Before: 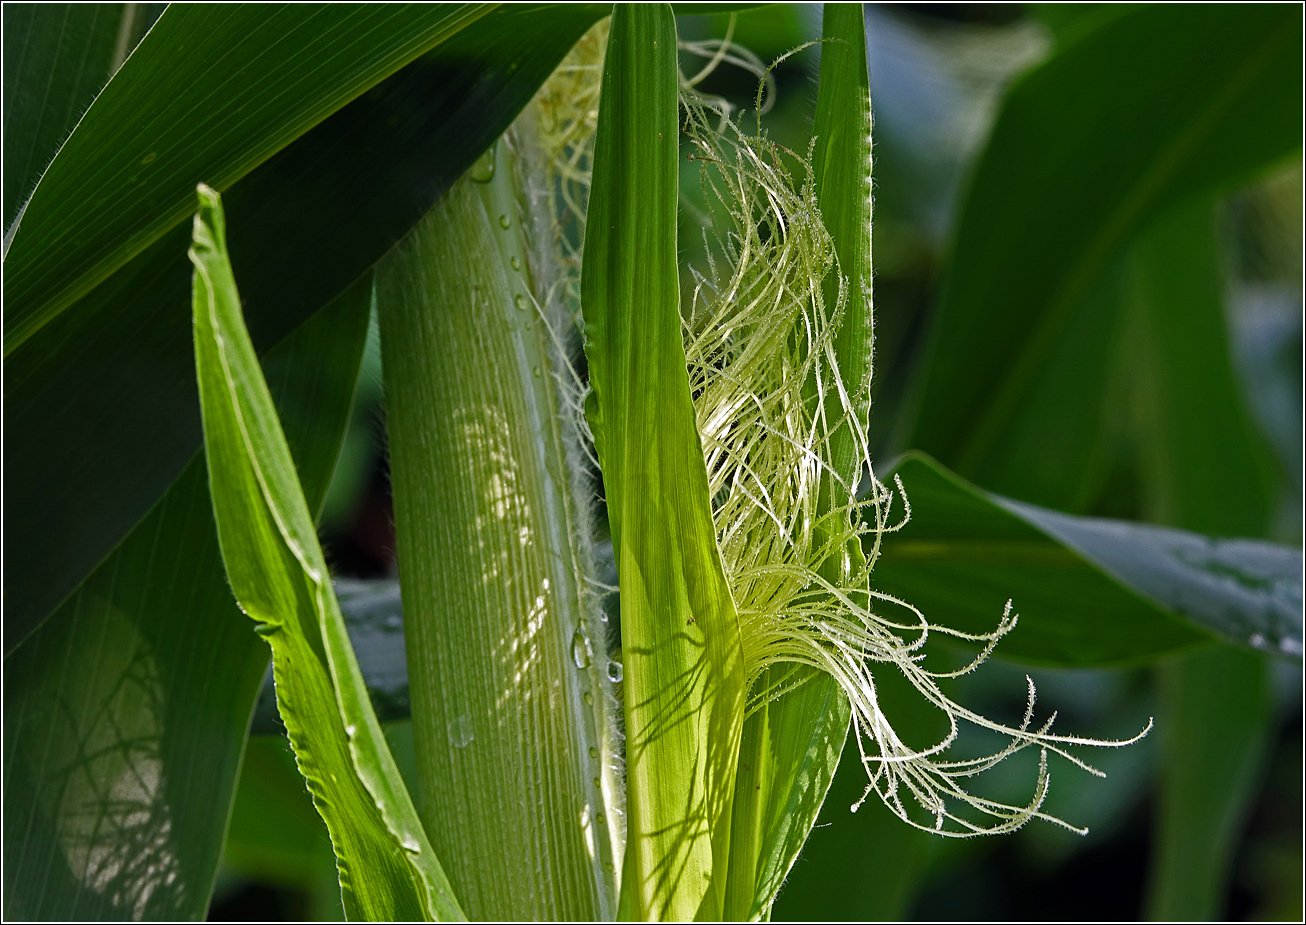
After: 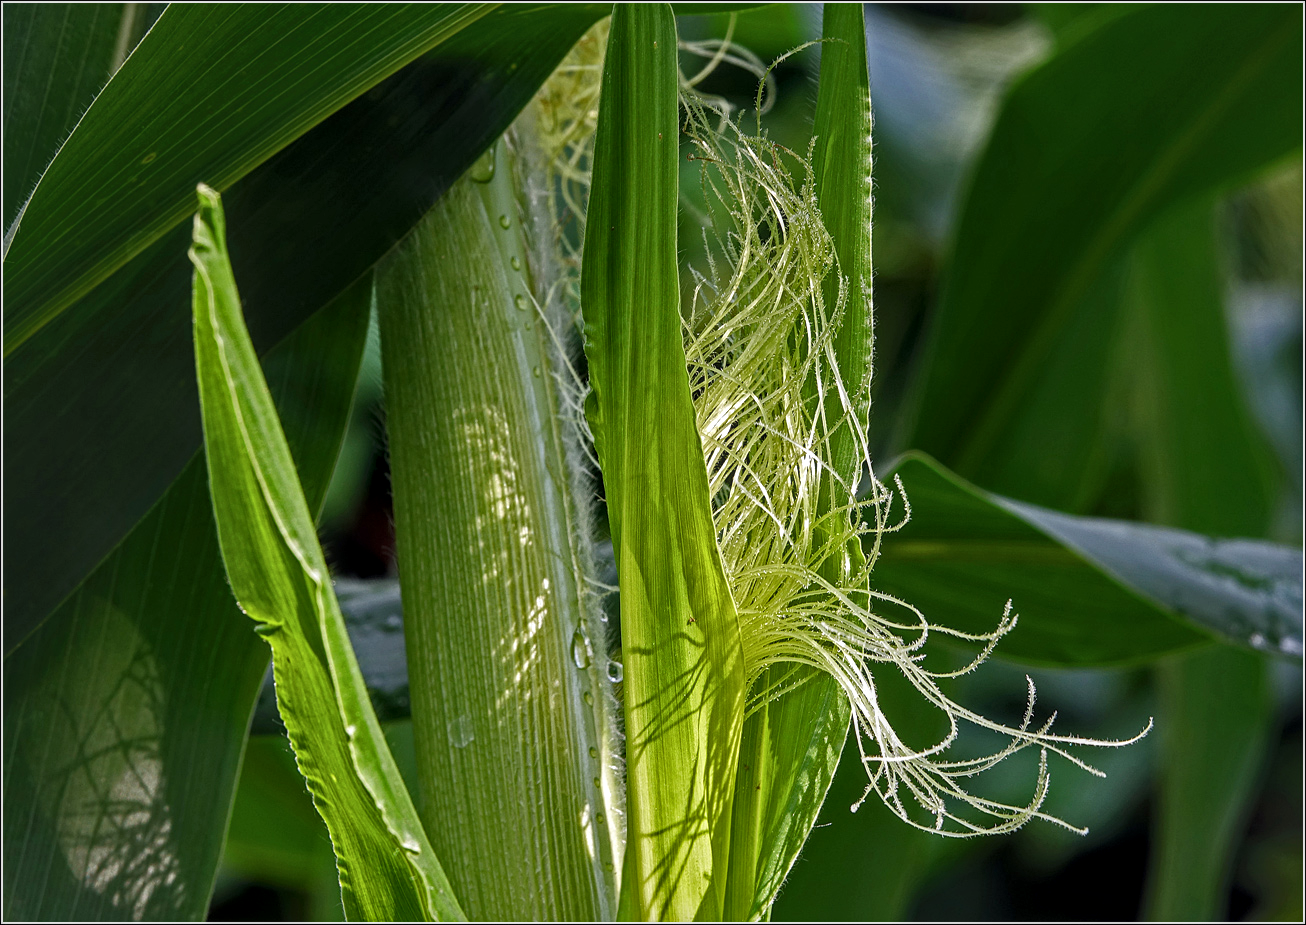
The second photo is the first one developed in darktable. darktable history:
local contrast: highlights 55%, shadows 52%, detail 130%, midtone range 0.452
shadows and highlights: shadows 62.66, white point adjustment 0.37, highlights -34.44, compress 83.82%
